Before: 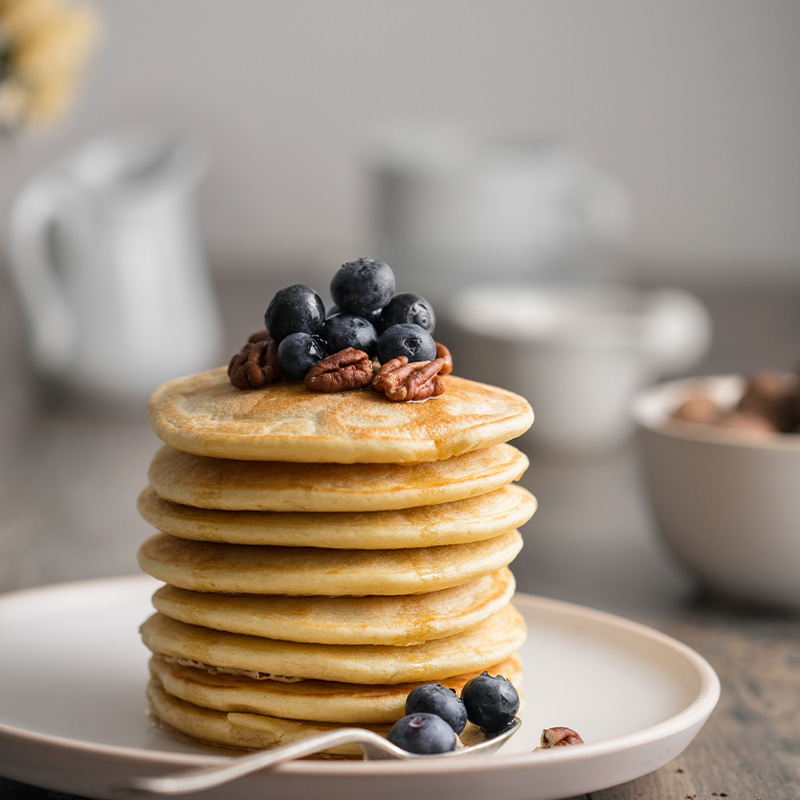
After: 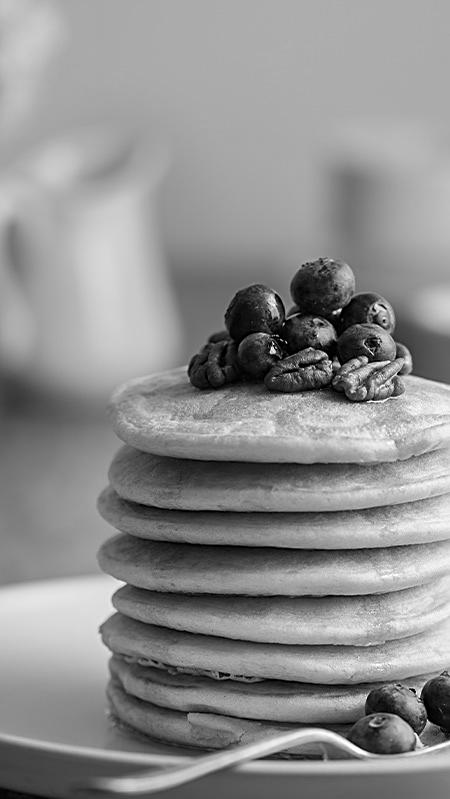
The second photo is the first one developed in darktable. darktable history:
monochrome: a 32, b 64, size 2.3
crop: left 5.114%, right 38.589%
white balance: red 0.982, blue 1.018
sharpen: on, module defaults
